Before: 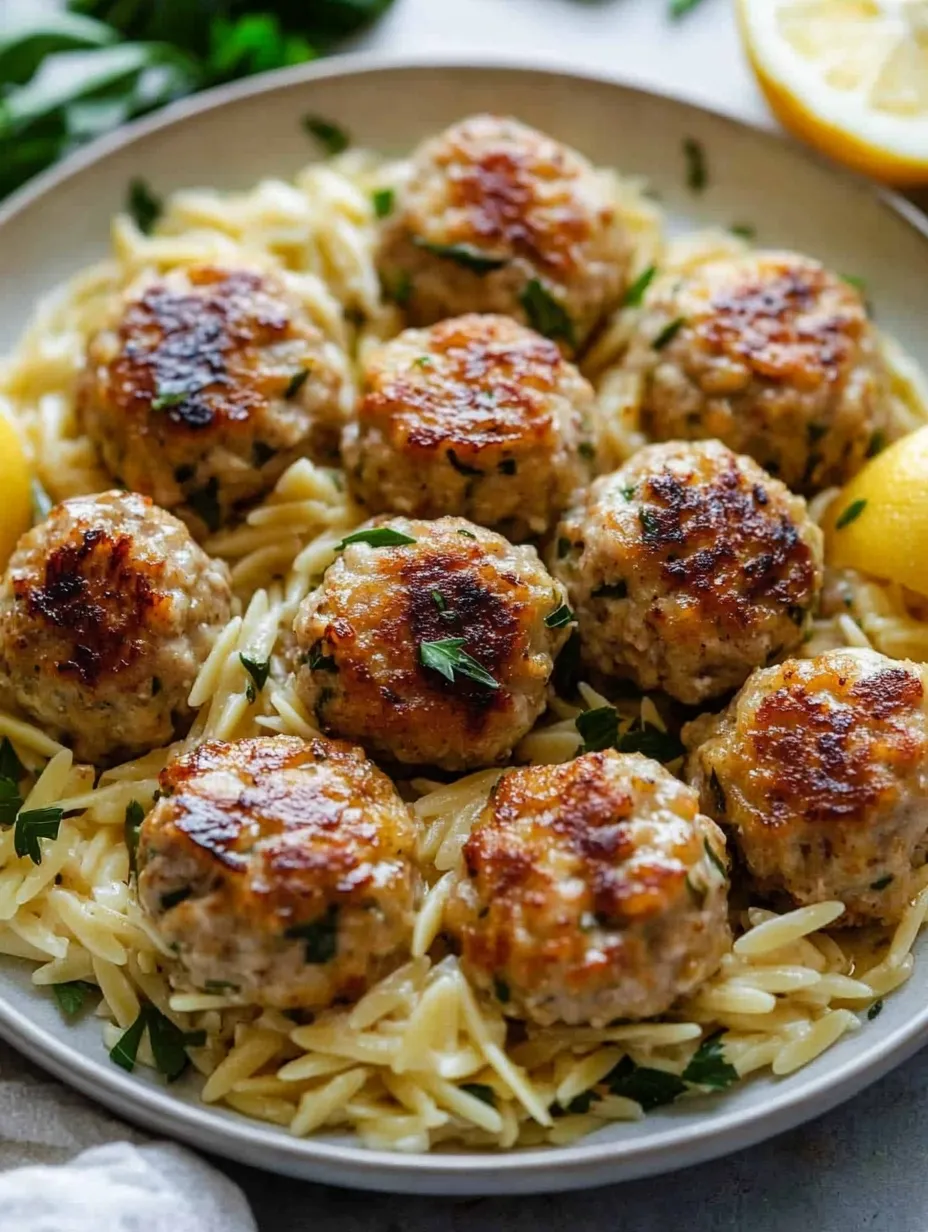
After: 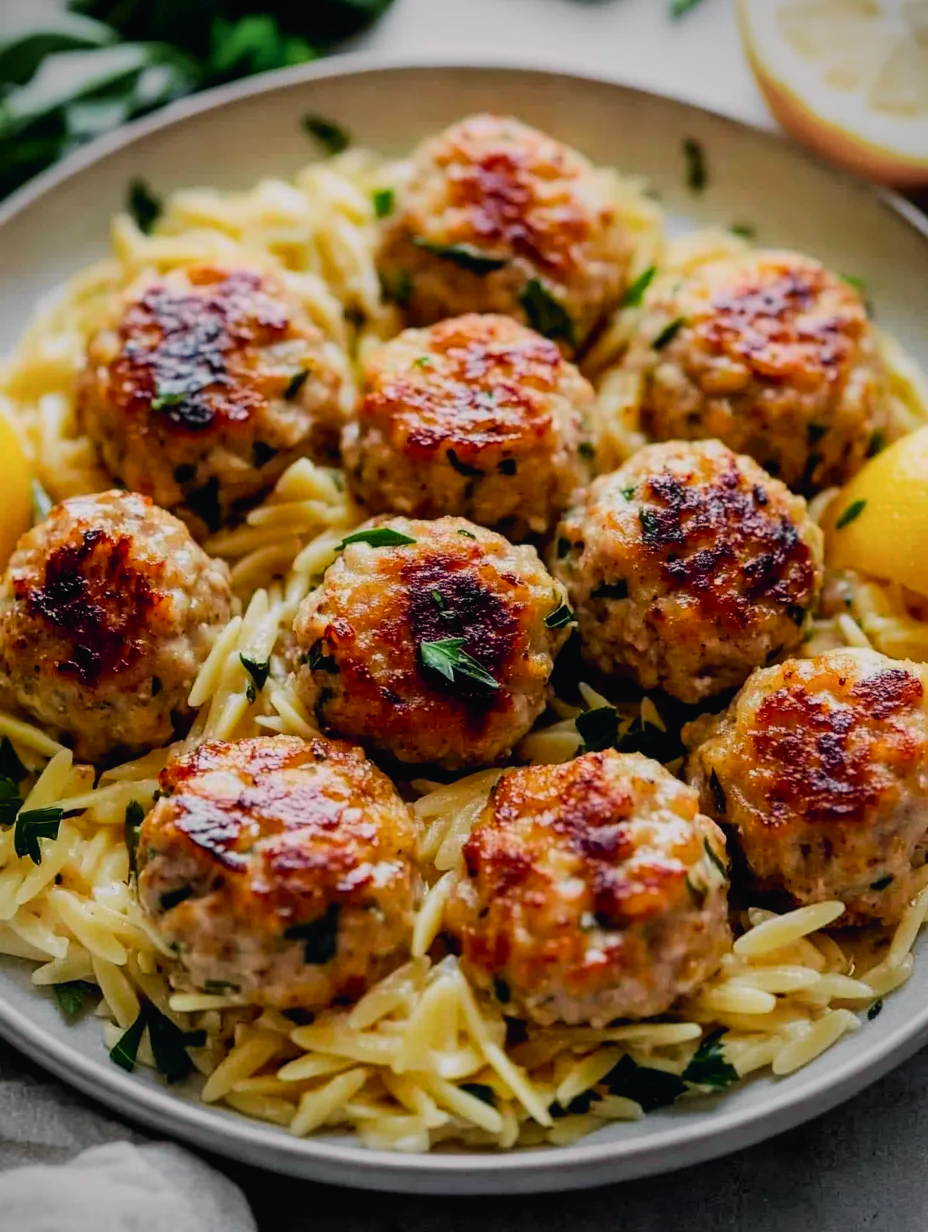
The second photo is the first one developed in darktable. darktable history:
vignetting: unbound false
filmic rgb: black relative exposure -7.65 EV, white relative exposure 4.56 EV, hardness 3.61, color science v6 (2022)
color balance rgb: shadows lift › hue 87.51°, highlights gain › chroma 1.62%, highlights gain › hue 55.1°, global offset › chroma 0.06%, global offset › hue 253.66°, linear chroma grading › global chroma 0.5%, perceptual saturation grading › global saturation 16.38%
tone curve: curves: ch0 [(0, 0.015) (0.037, 0.032) (0.131, 0.113) (0.275, 0.26) (0.497, 0.505) (0.617, 0.643) (0.704, 0.735) (0.813, 0.842) (0.911, 0.931) (0.997, 1)]; ch1 [(0, 0) (0.301, 0.3) (0.444, 0.438) (0.493, 0.494) (0.501, 0.5) (0.534, 0.543) (0.582, 0.605) (0.658, 0.687) (0.746, 0.79) (1, 1)]; ch2 [(0, 0) (0.246, 0.234) (0.36, 0.356) (0.415, 0.426) (0.476, 0.492) (0.502, 0.499) (0.525, 0.517) (0.533, 0.534) (0.586, 0.598) (0.634, 0.643) (0.706, 0.717) (0.853, 0.83) (1, 0.951)], color space Lab, independent channels, preserve colors none
